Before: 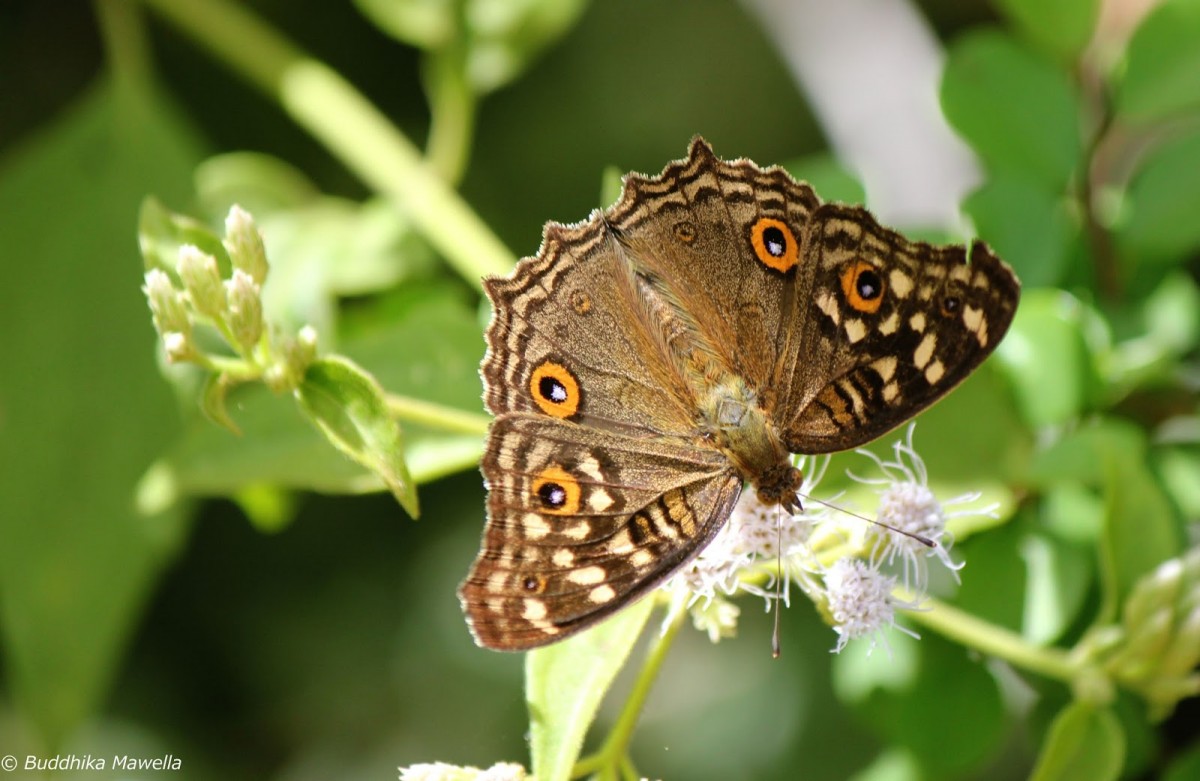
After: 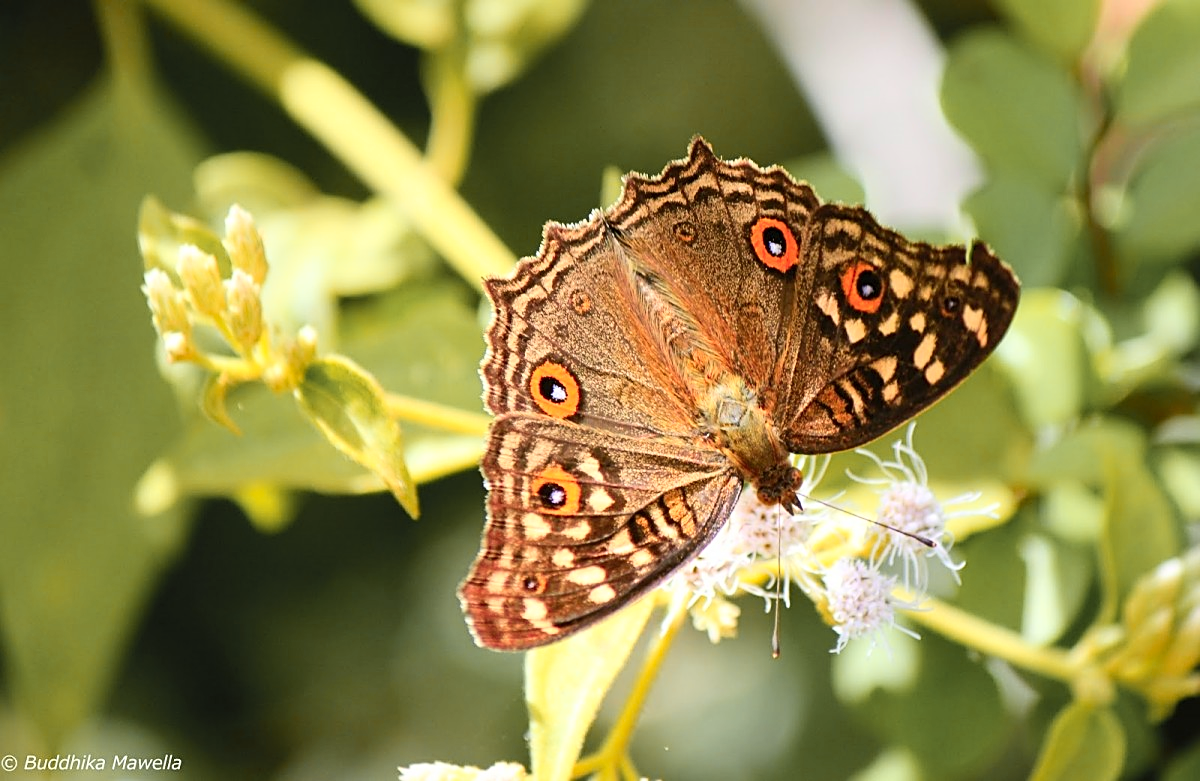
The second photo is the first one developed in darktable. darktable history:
contrast brightness saturation: contrast 0.2, brightness 0.159, saturation 0.22
exposure: exposure -0.014 EV, compensate highlight preservation false
sharpen: on, module defaults
color zones: curves: ch1 [(0.263, 0.53) (0.376, 0.287) (0.487, 0.512) (0.748, 0.547) (1, 0.513)]; ch2 [(0.262, 0.45) (0.751, 0.477)]
